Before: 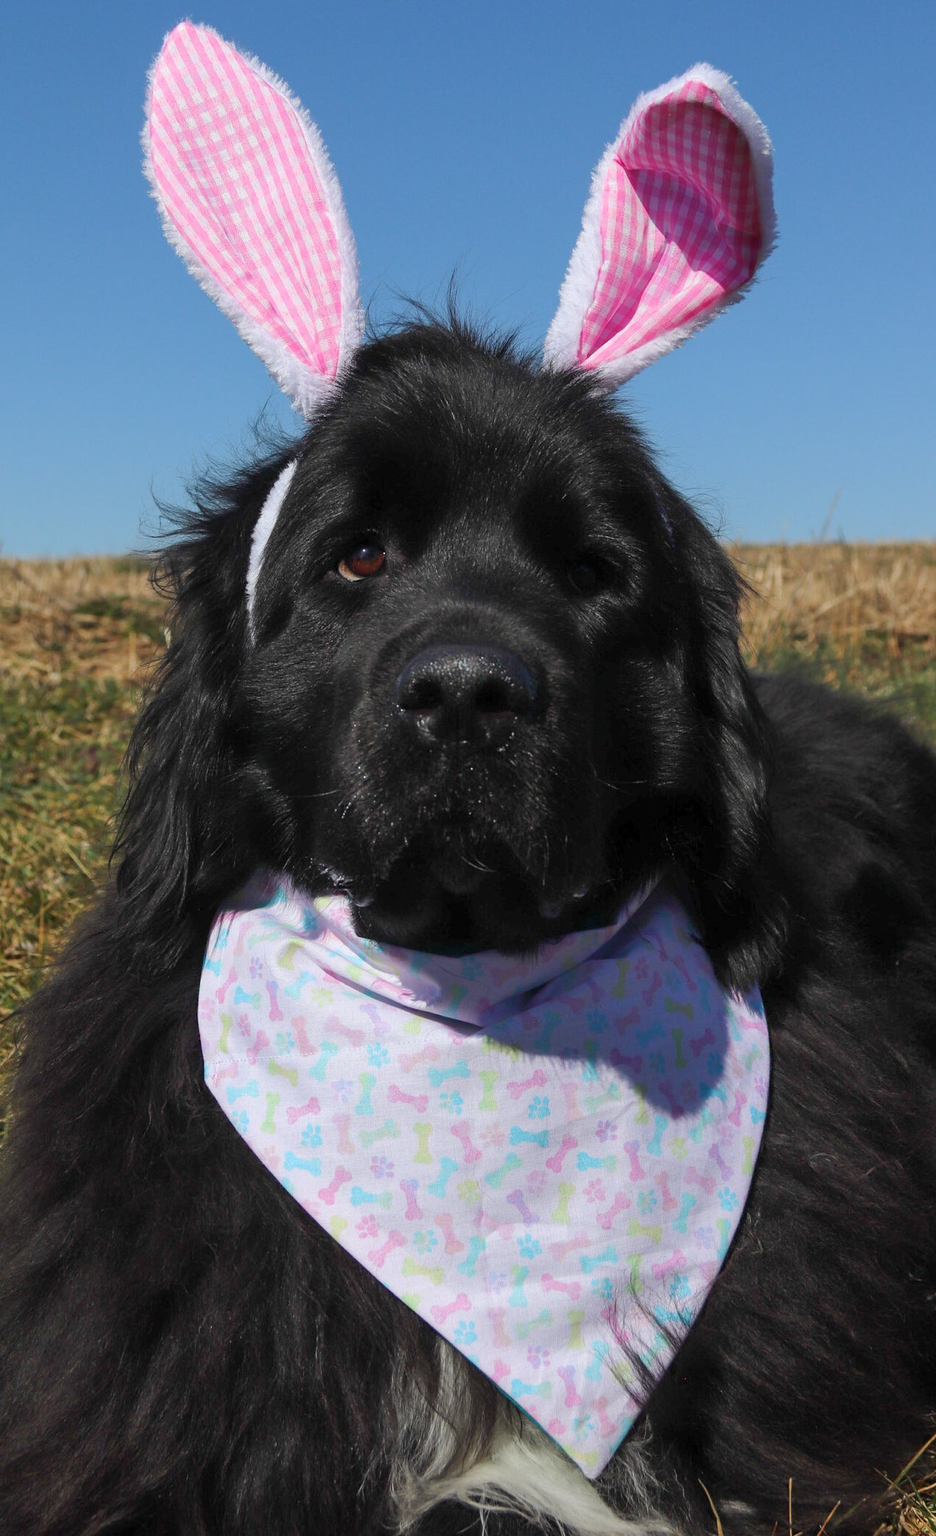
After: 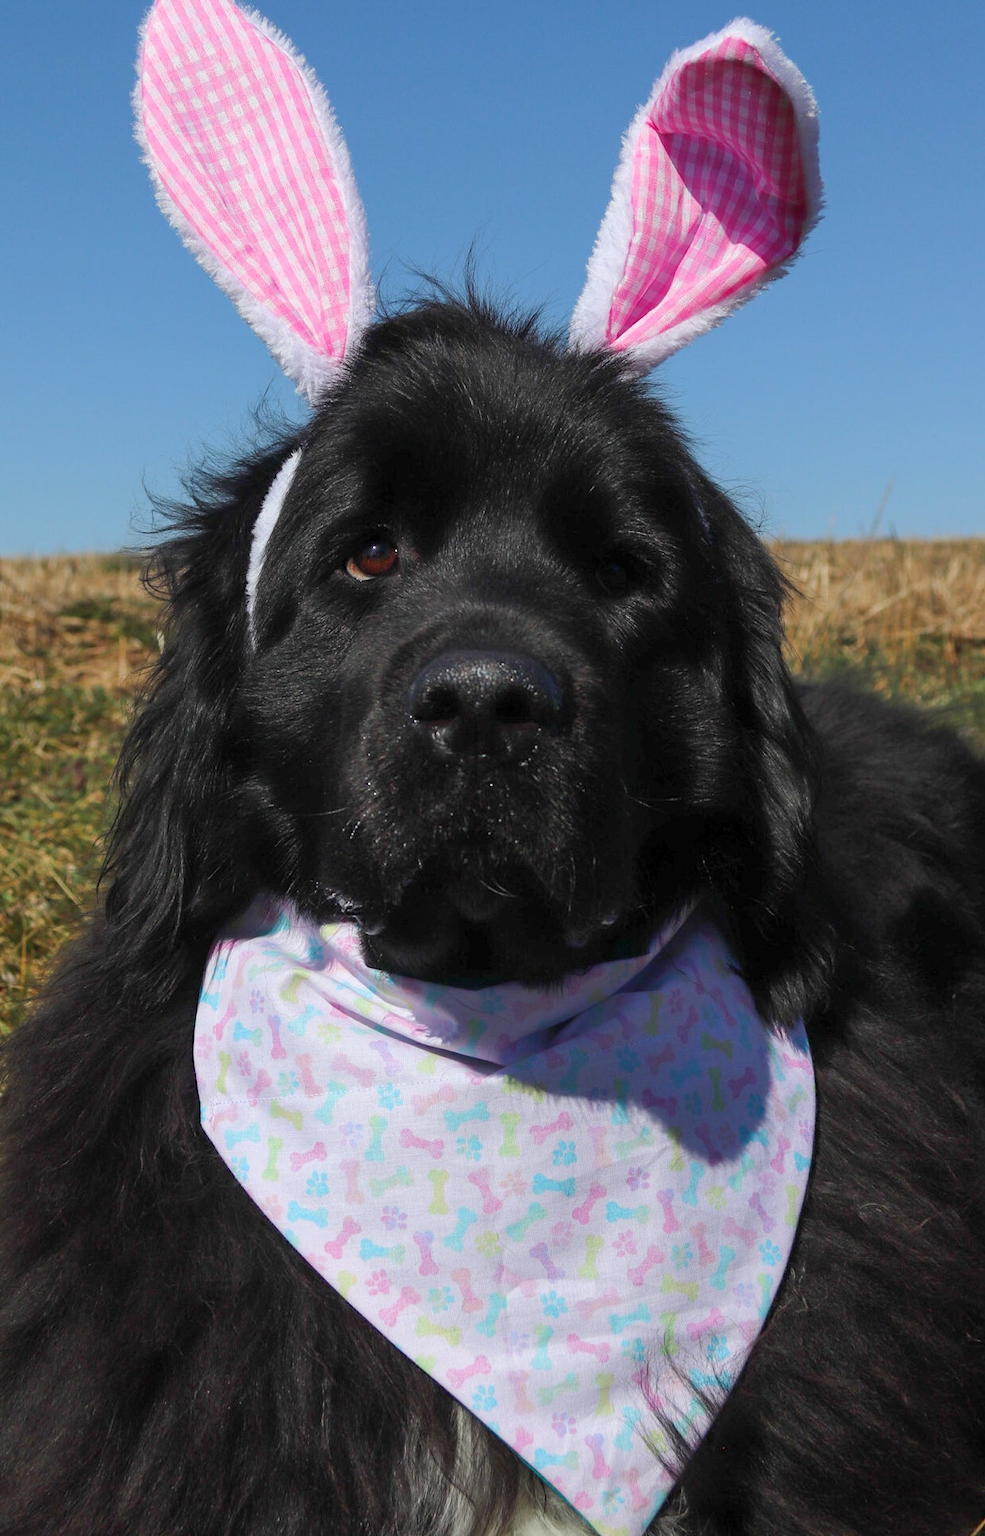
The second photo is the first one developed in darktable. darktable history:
crop: left 2.193%, top 3.074%, right 0.879%, bottom 4.931%
color zones: curves: ch1 [(0, 0.523) (0.143, 0.545) (0.286, 0.52) (0.429, 0.506) (0.571, 0.503) (0.714, 0.503) (0.857, 0.508) (1, 0.523)]
sharpen: radius 2.862, amount 0.865, threshold 47.417
